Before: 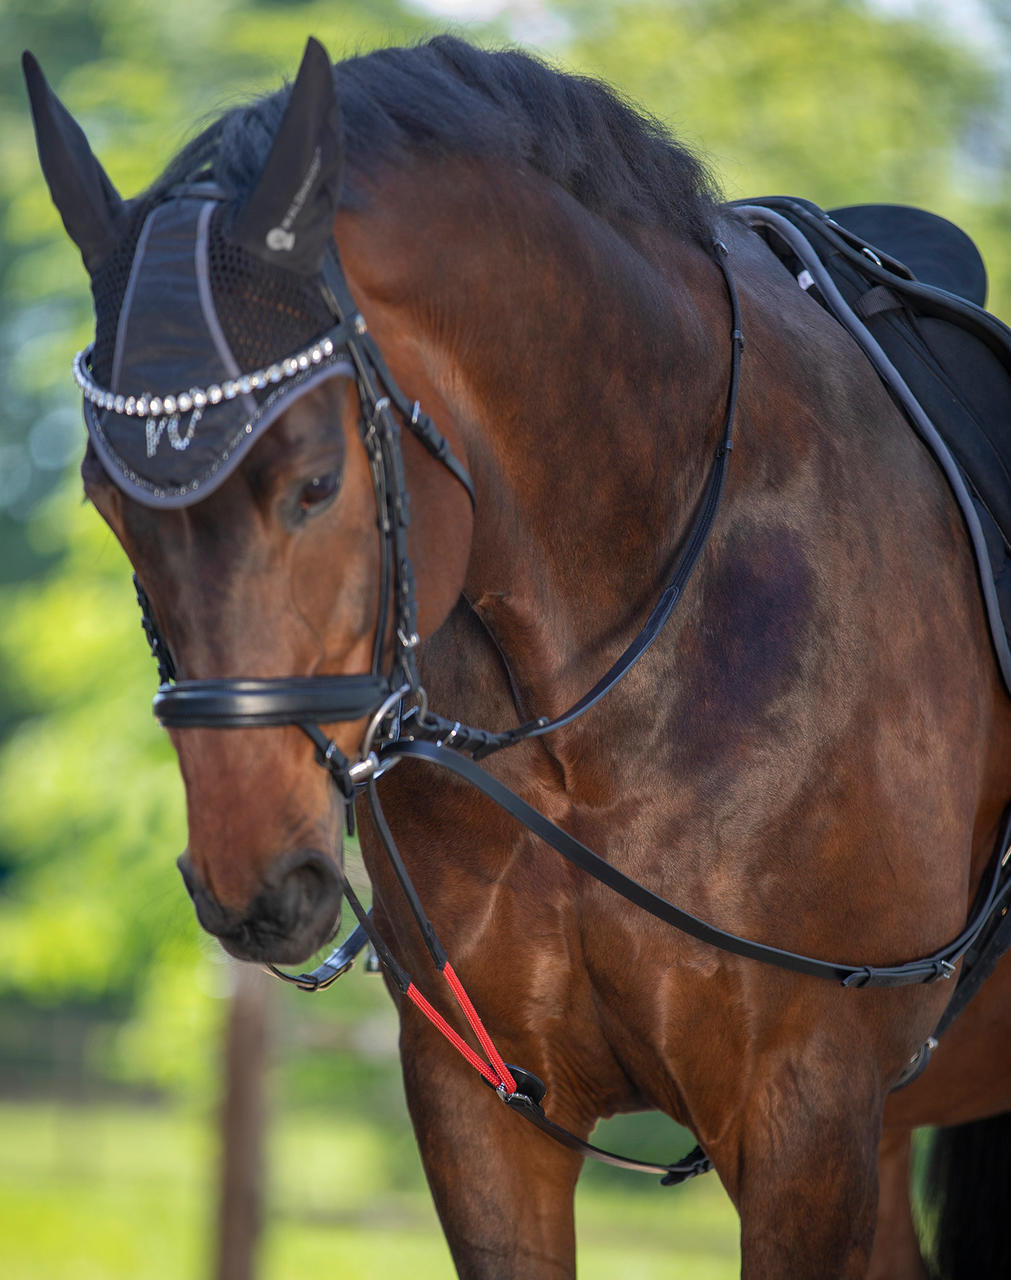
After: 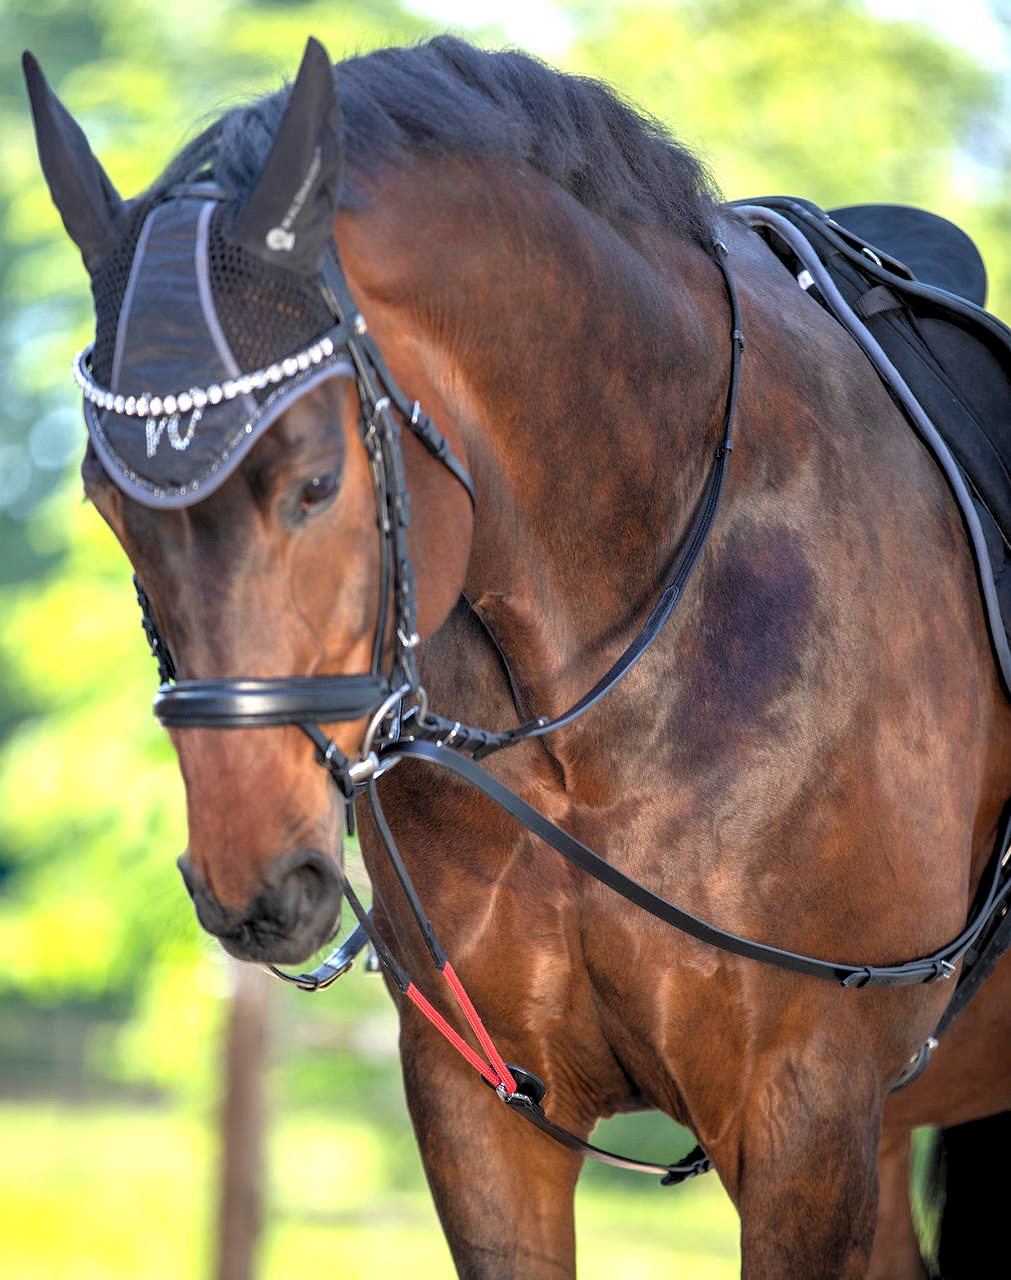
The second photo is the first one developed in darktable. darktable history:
rgb levels: levels [[0.01, 0.419, 0.839], [0, 0.5, 1], [0, 0.5, 1]]
exposure: exposure 0.785 EV, compensate highlight preservation false
